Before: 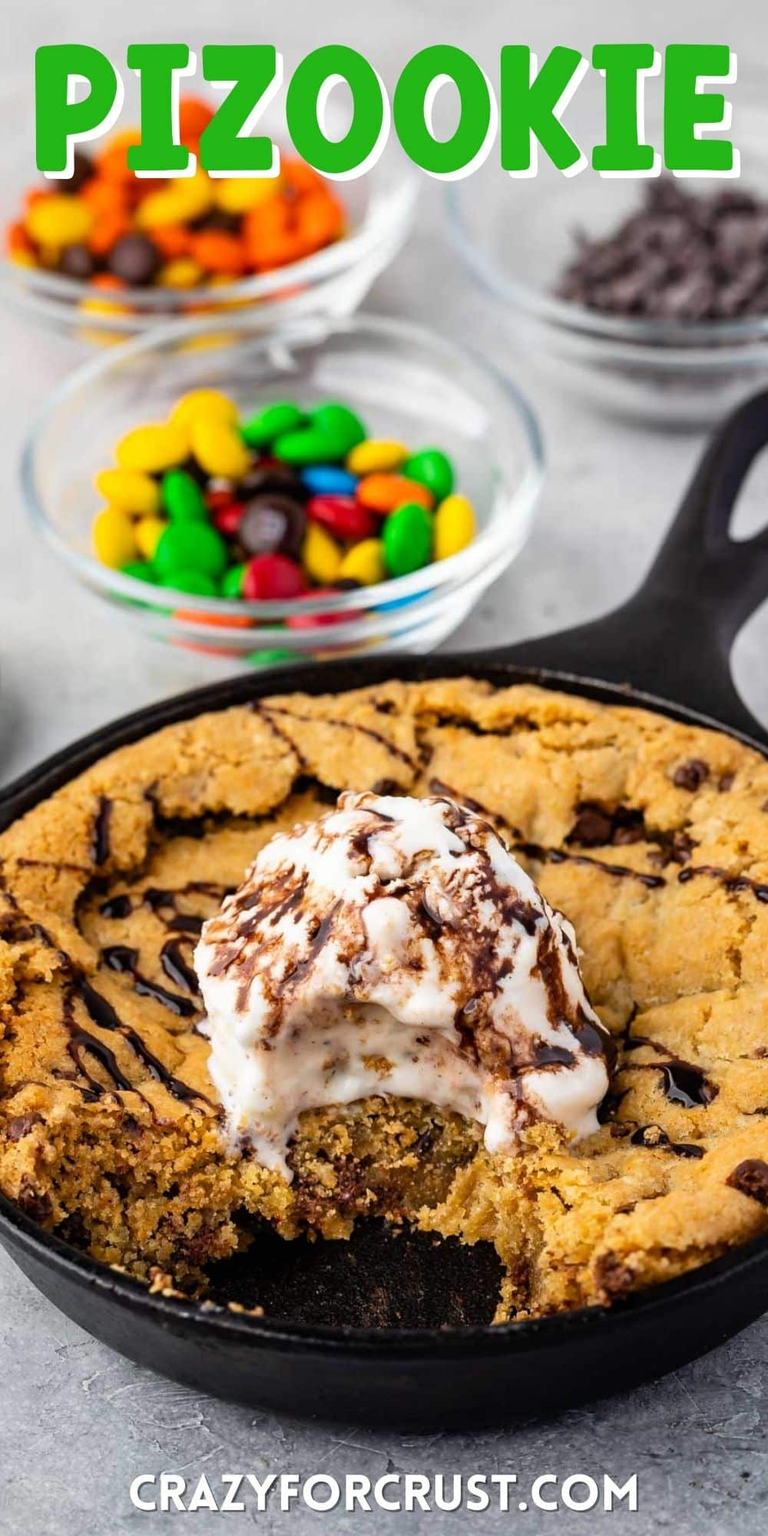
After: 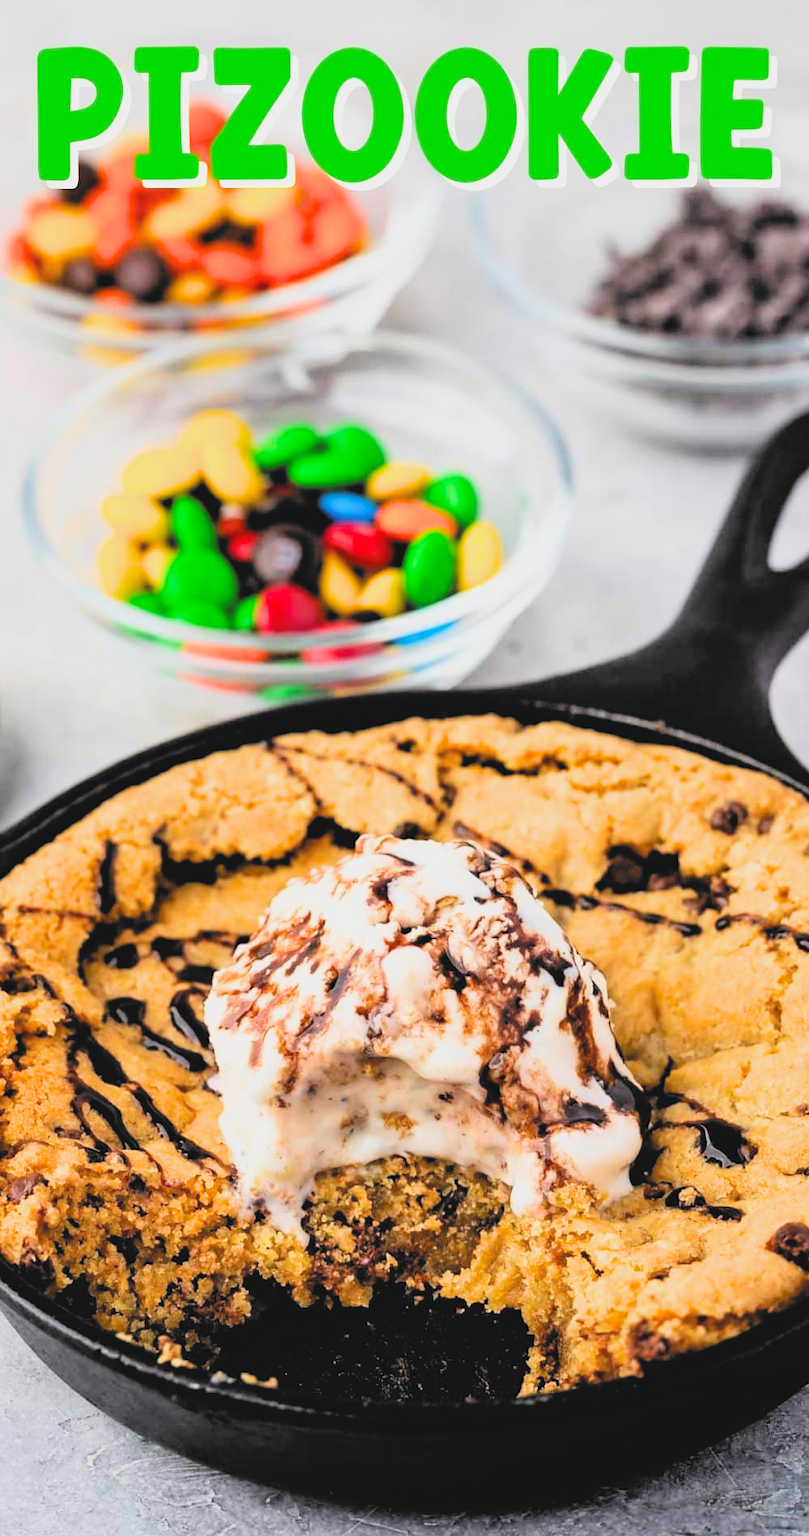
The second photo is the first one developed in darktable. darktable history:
crop and rotate: top 0.008%, bottom 5.126%
contrast brightness saturation: contrast -0.104, brightness 0.051, saturation 0.076
filmic rgb: black relative exposure -5.03 EV, white relative exposure 3.53 EV, hardness 3.17, contrast 1.298, highlights saturation mix -49.15%, color science v6 (2022)
exposure: exposure 0.608 EV, compensate exposure bias true, compensate highlight preservation false
